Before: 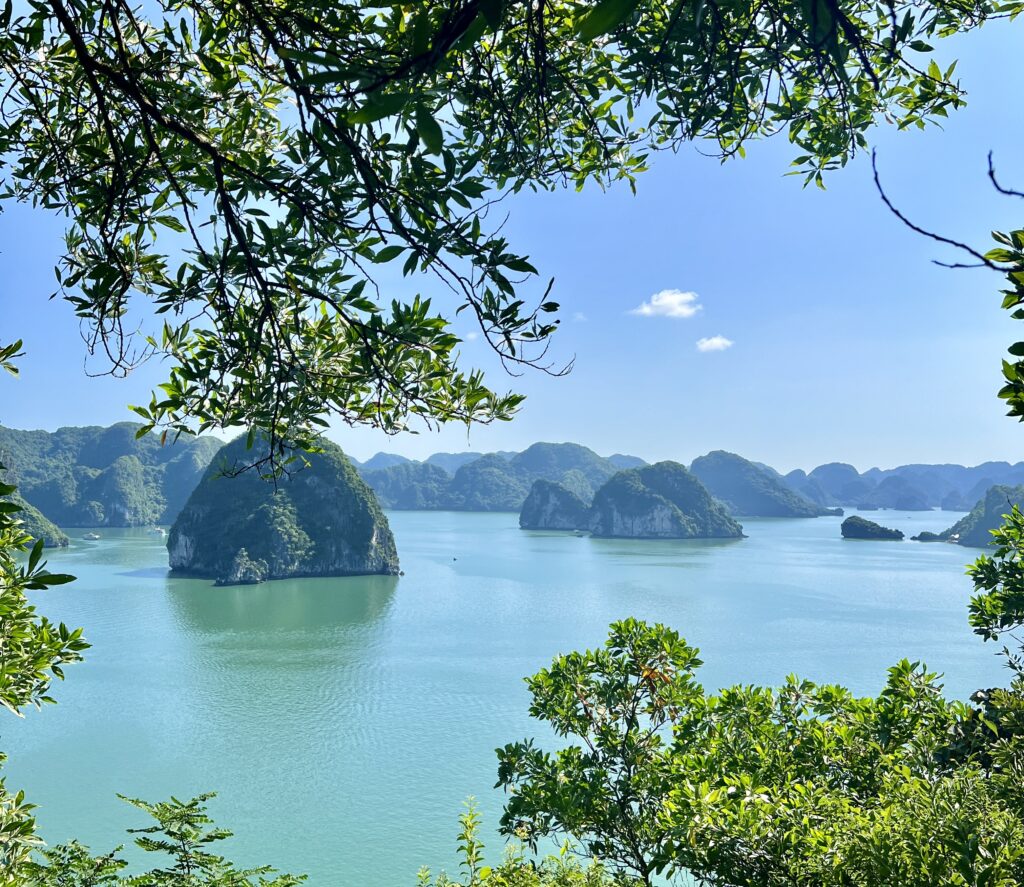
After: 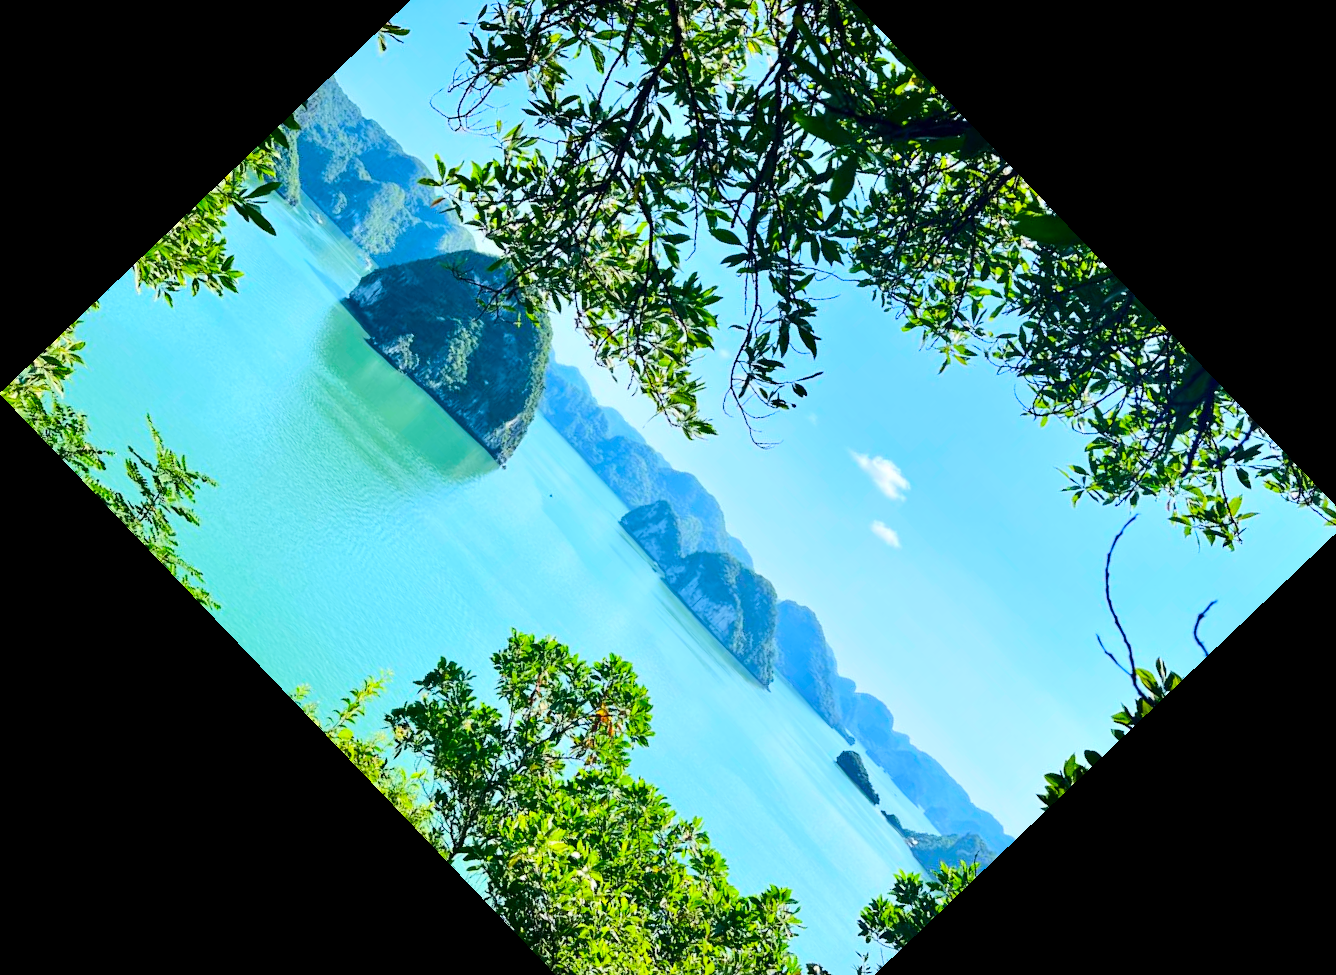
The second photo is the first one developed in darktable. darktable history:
rgb curve: curves: ch0 [(0, 0) (0.284, 0.292) (0.505, 0.644) (1, 1)]; ch1 [(0, 0) (0.284, 0.292) (0.505, 0.644) (1, 1)]; ch2 [(0, 0) (0.284, 0.292) (0.505, 0.644) (1, 1)], compensate middle gray true
crop and rotate: angle -46.26°, top 16.234%, right 0.912%, bottom 11.704%
contrast brightness saturation: contrast 0.09, saturation 0.28
